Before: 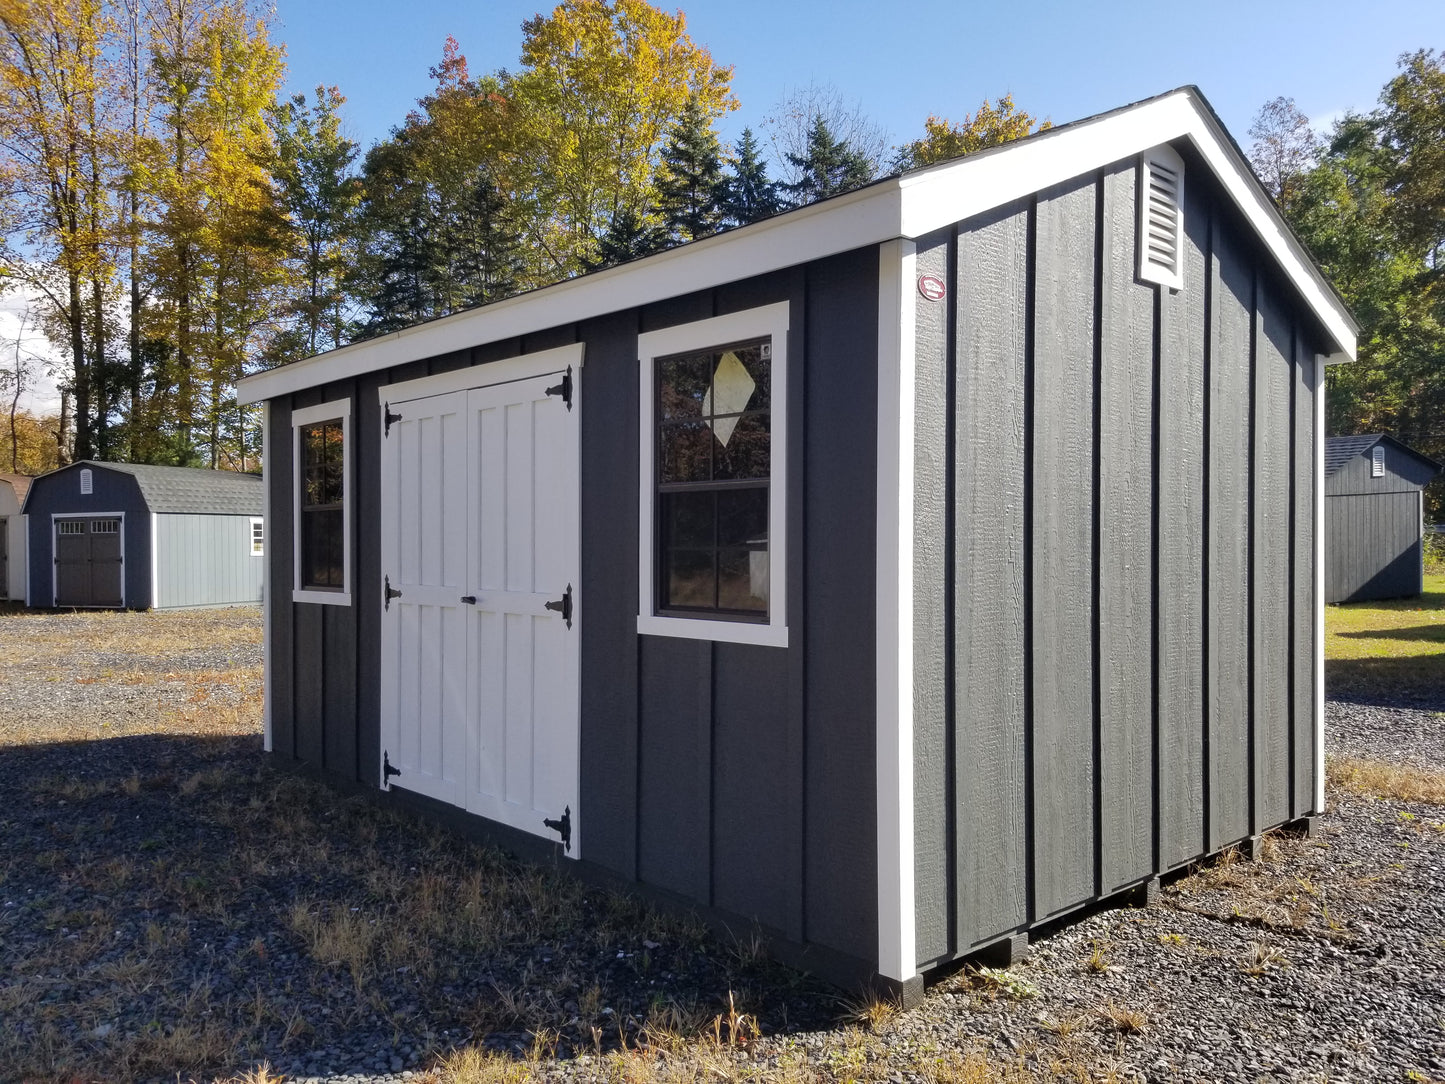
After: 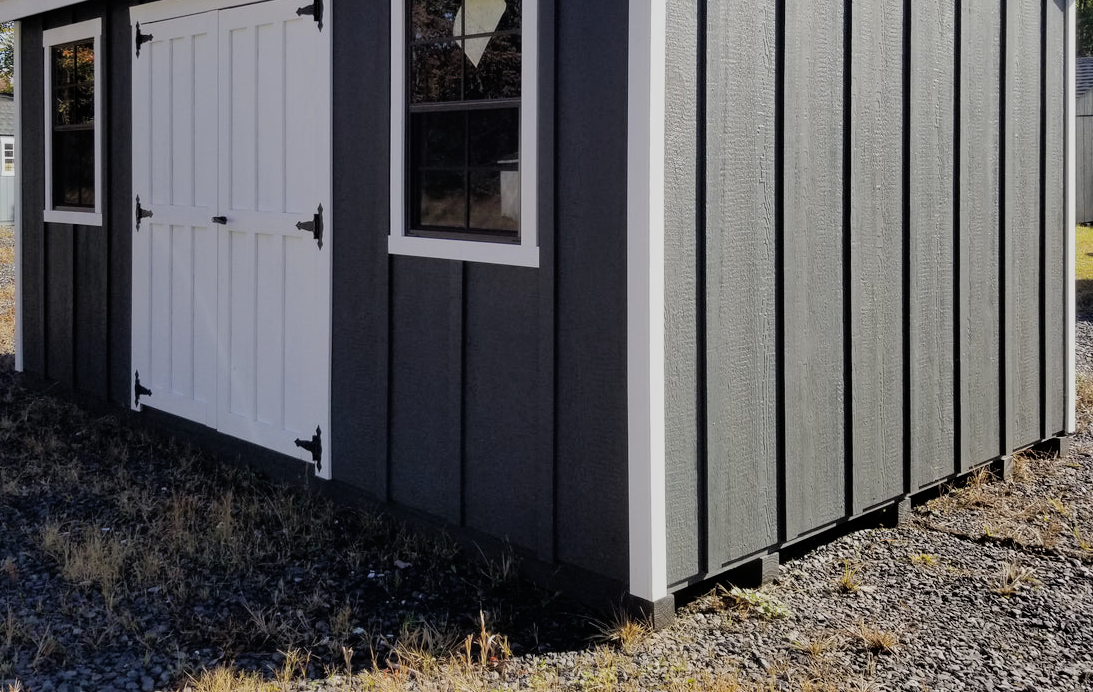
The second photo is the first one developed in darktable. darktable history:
crop and rotate: left 17.299%, top 35.115%, right 7.015%, bottom 1.024%
filmic rgb: black relative exposure -7.92 EV, white relative exposure 4.13 EV, threshold 3 EV, hardness 4.02, latitude 51.22%, contrast 1.013, shadows ↔ highlights balance 5.35%, color science v5 (2021), contrast in shadows safe, contrast in highlights safe, enable highlight reconstruction true
